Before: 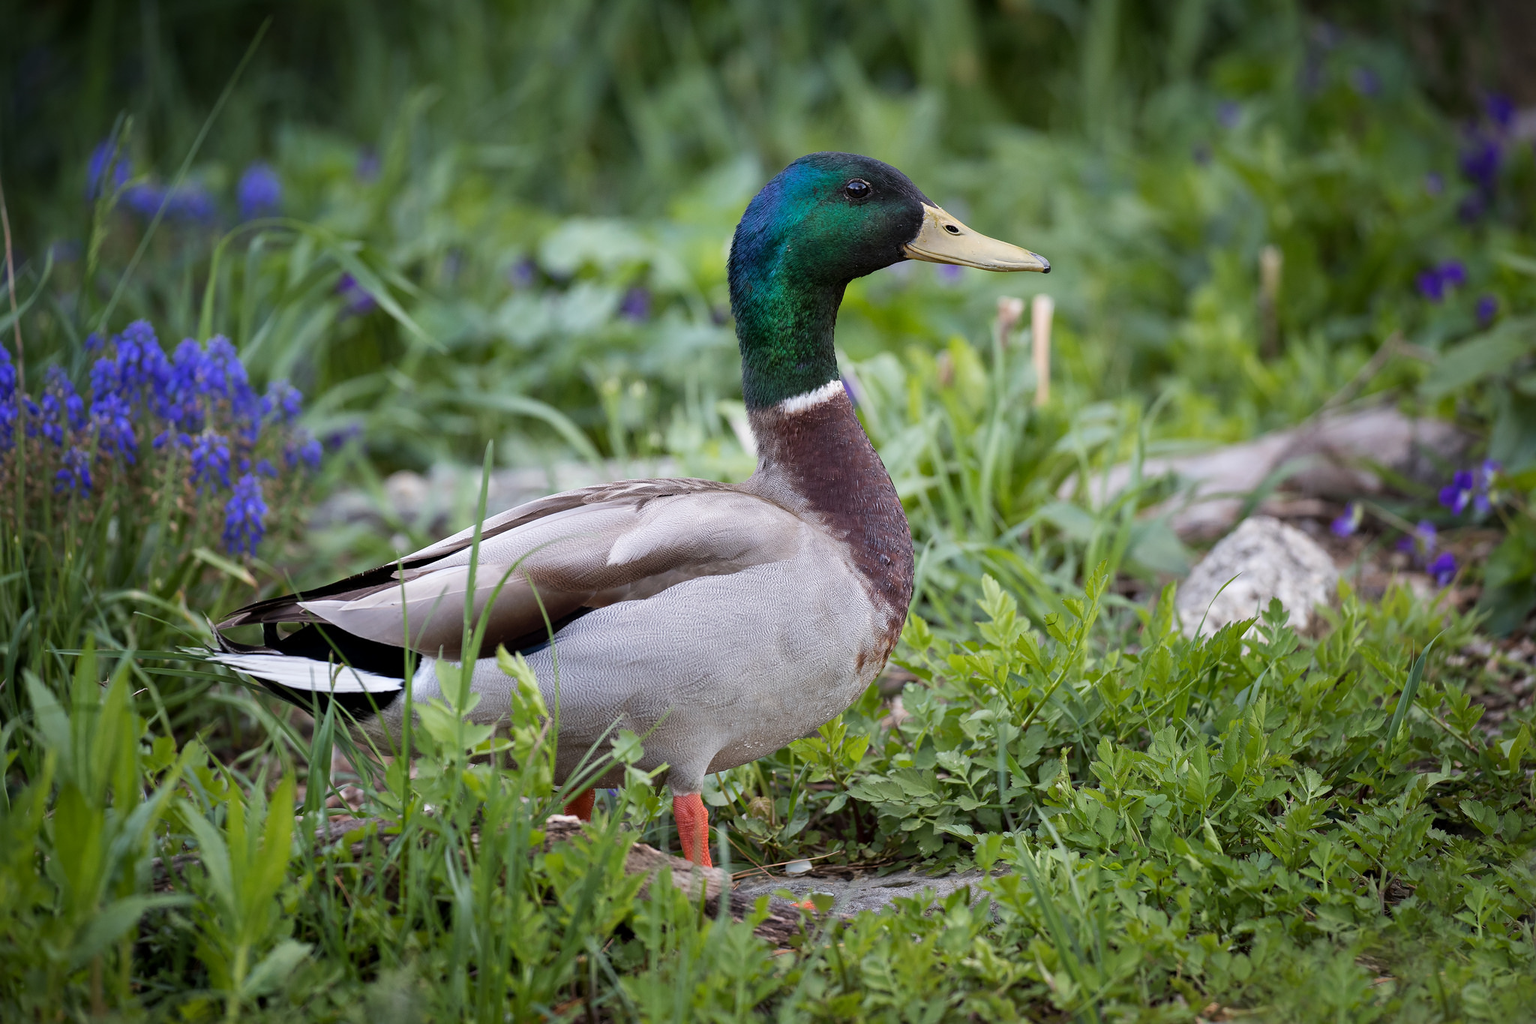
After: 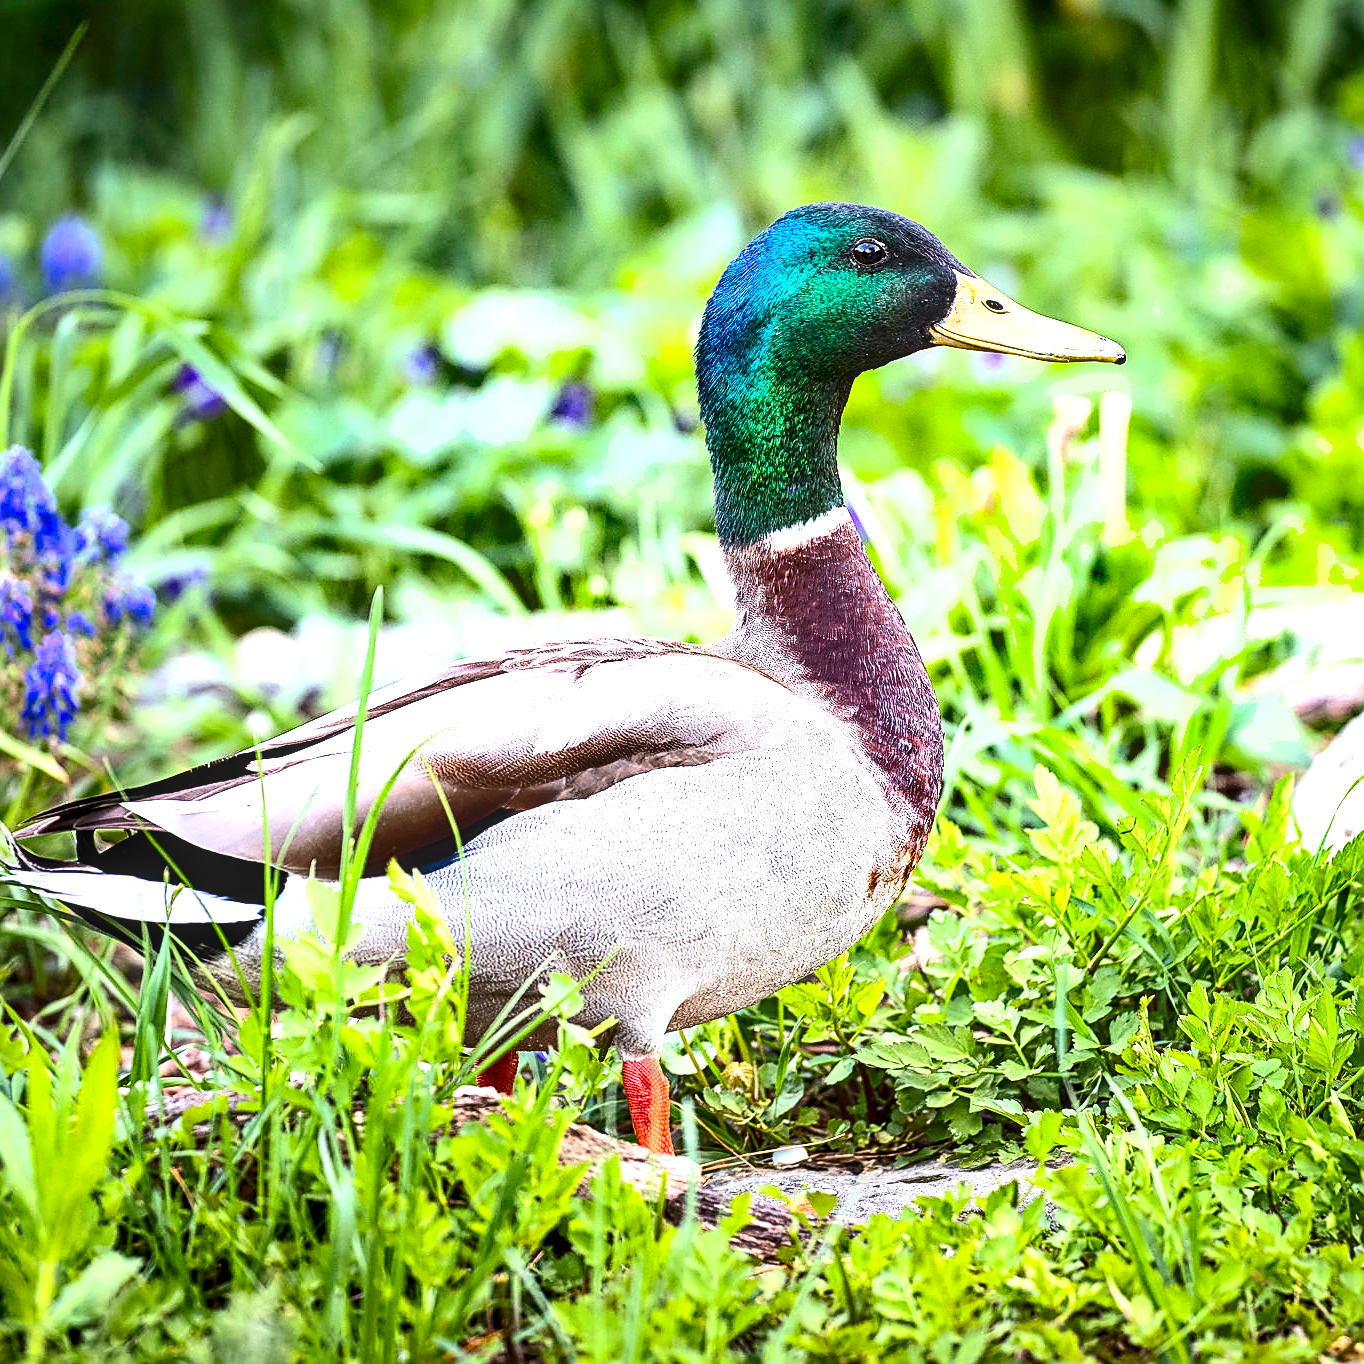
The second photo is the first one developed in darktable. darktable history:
sharpen: amount 0.752
crop and rotate: left 13.44%, right 19.917%
exposure: black level correction 0.001, exposure 1.655 EV, compensate exposure bias true, compensate highlight preservation false
local contrast: detail 130%
shadows and highlights: soften with gaussian
color balance rgb: power › luminance 1.644%, perceptual saturation grading › global saturation 30.953%, global vibrance 20%
contrast brightness saturation: contrast 0.277
